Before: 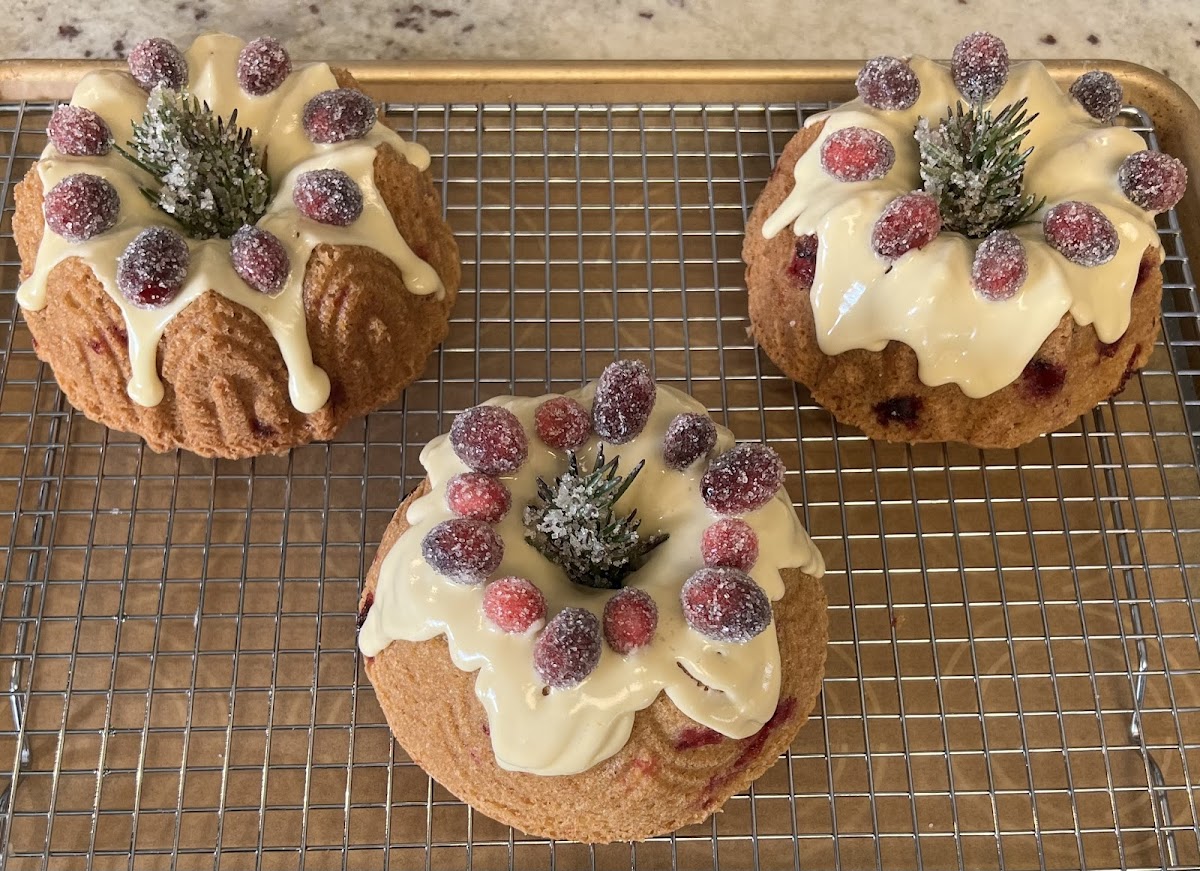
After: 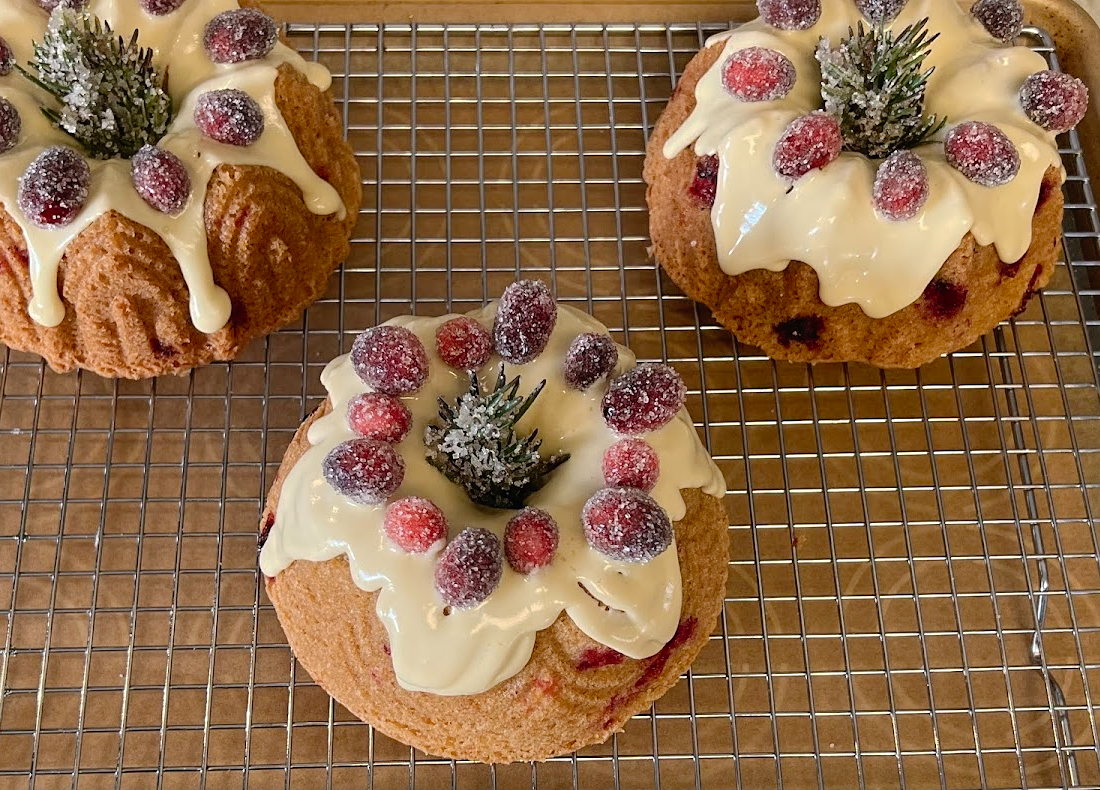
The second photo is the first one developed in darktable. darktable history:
tone curve: curves: ch0 [(0, 0) (0.003, 0.018) (0.011, 0.019) (0.025, 0.02) (0.044, 0.024) (0.069, 0.034) (0.1, 0.049) (0.136, 0.082) (0.177, 0.136) (0.224, 0.196) (0.277, 0.263) (0.335, 0.329) (0.399, 0.401) (0.468, 0.473) (0.543, 0.546) (0.623, 0.625) (0.709, 0.698) (0.801, 0.779) (0.898, 0.867) (1, 1)], preserve colors none
crop and rotate: left 8.262%, top 9.226%
sharpen: amount 0.2
